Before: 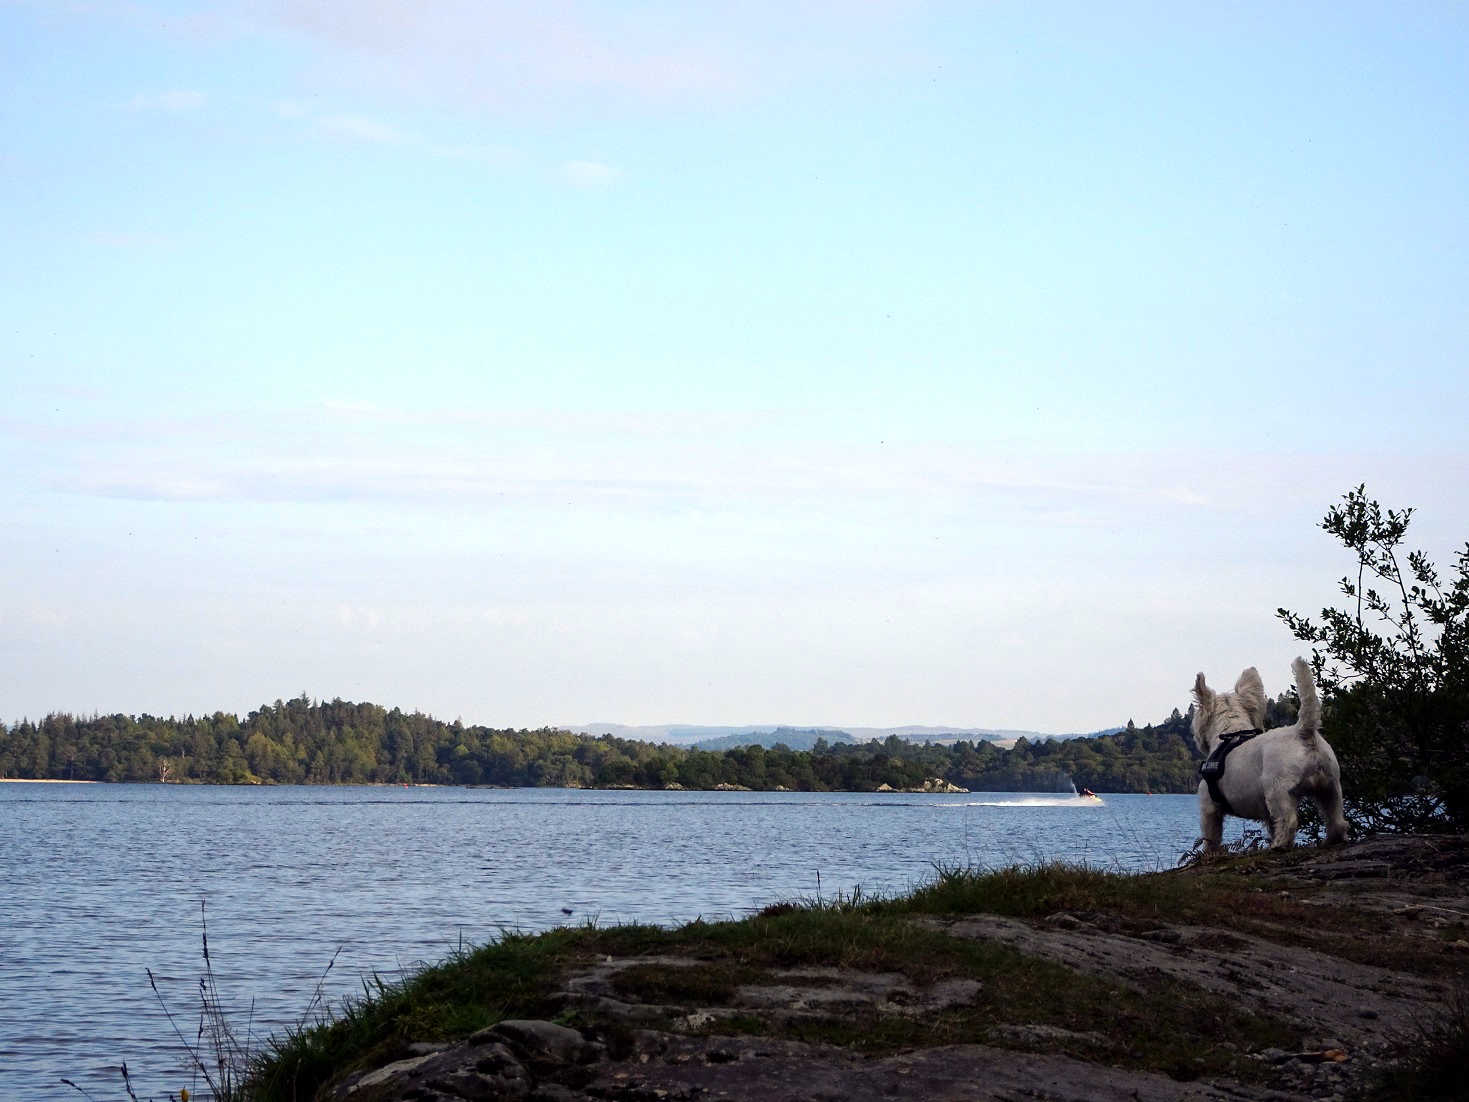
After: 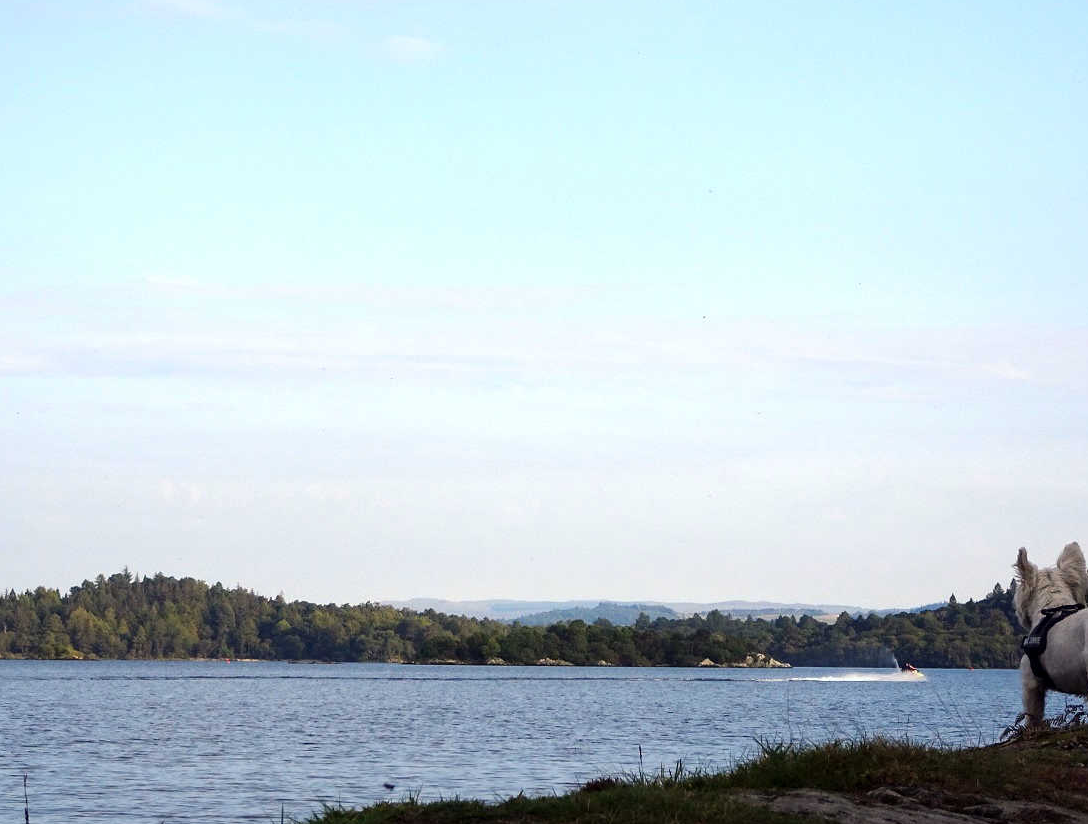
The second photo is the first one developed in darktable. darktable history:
crop and rotate: left 12.142%, top 11.358%, right 13.745%, bottom 13.791%
